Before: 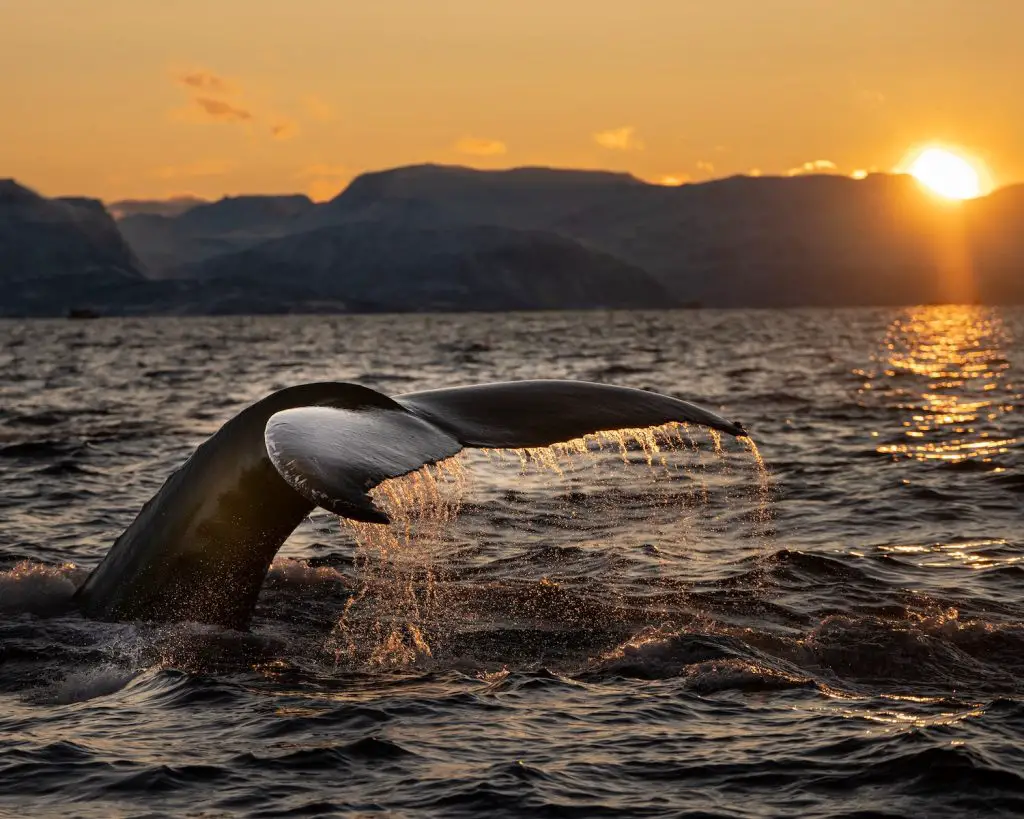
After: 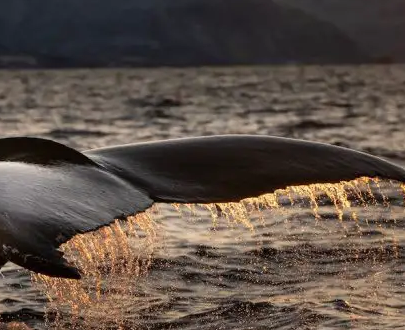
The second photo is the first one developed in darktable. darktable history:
crop: left 30.215%, top 30%, right 30.187%, bottom 29.625%
